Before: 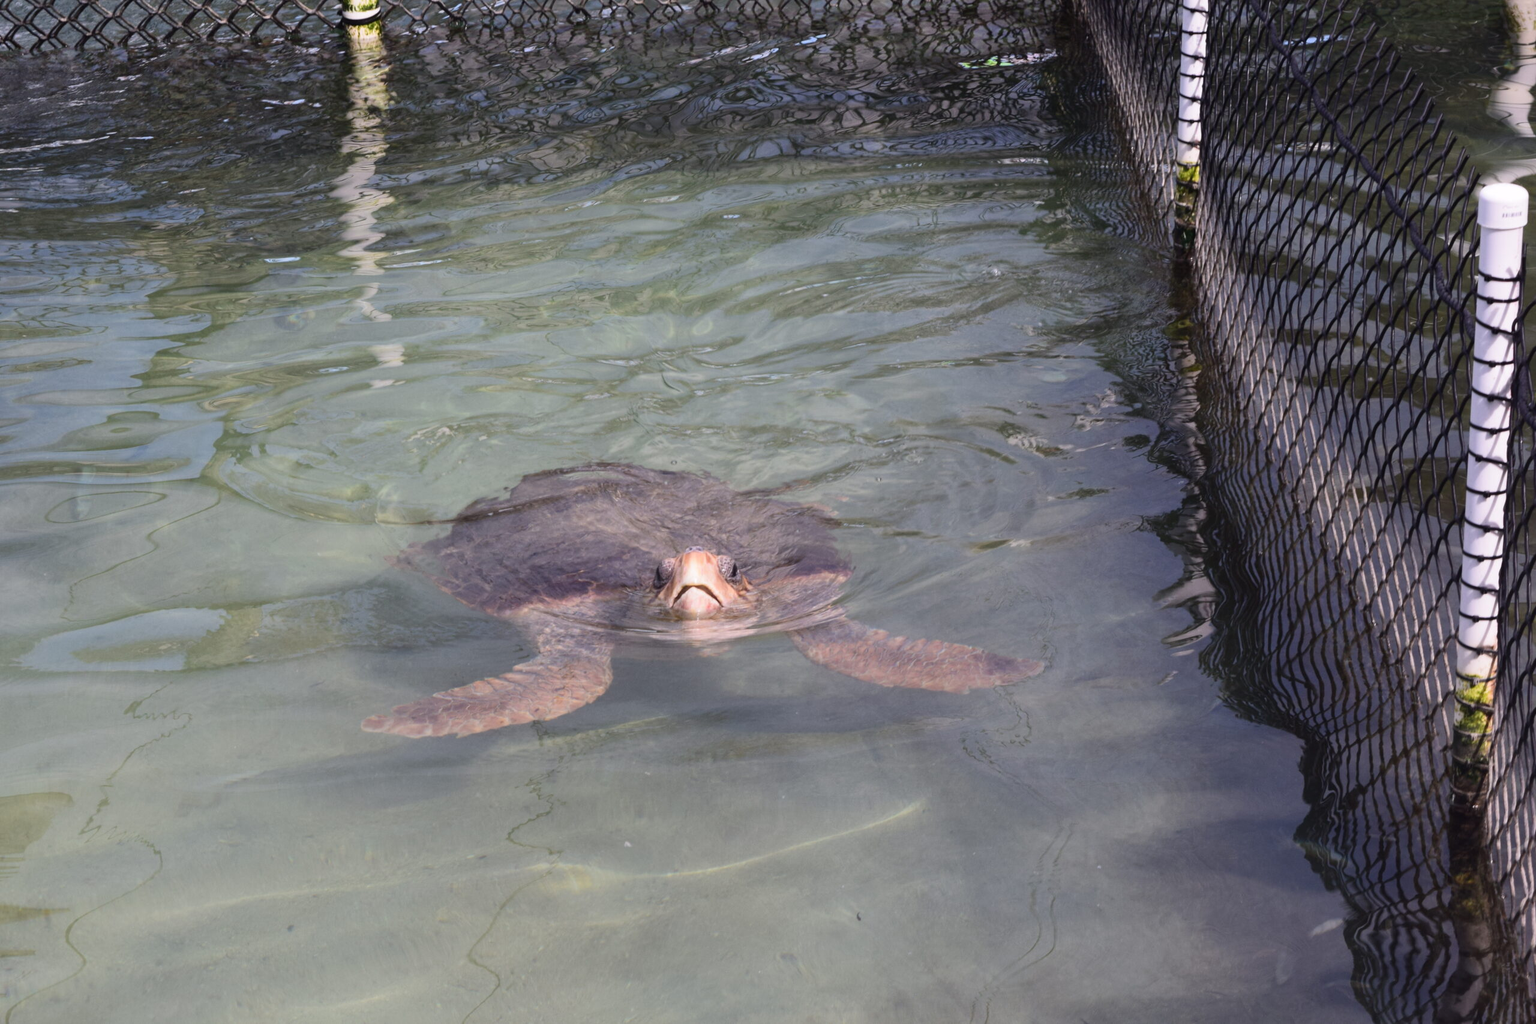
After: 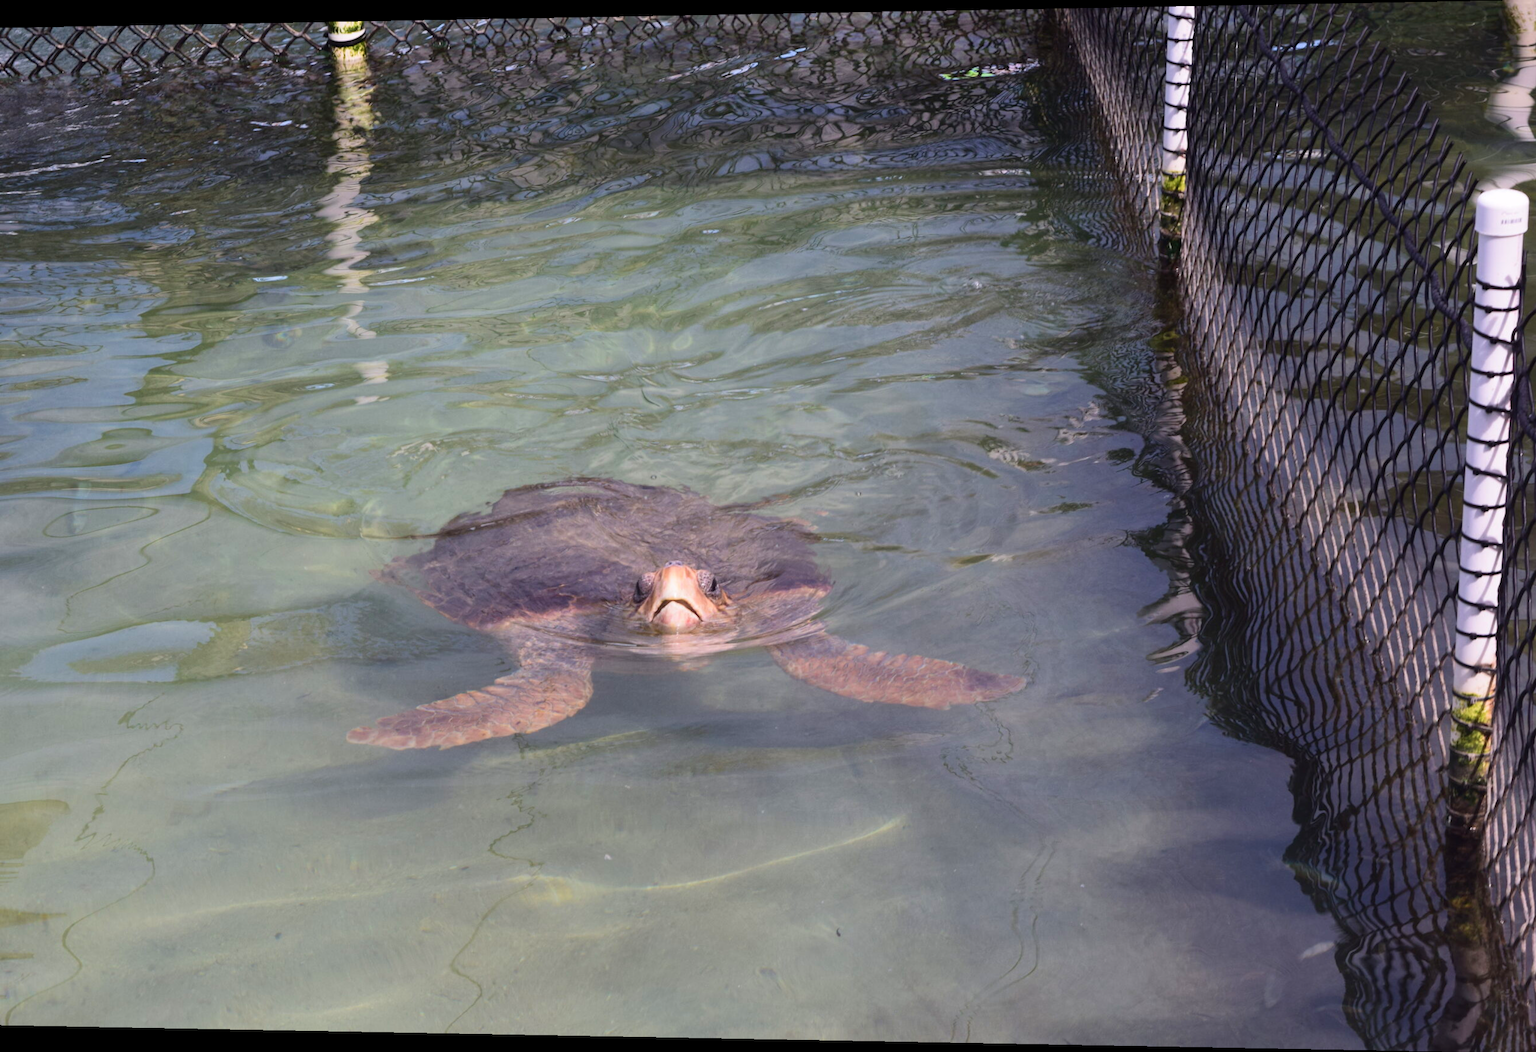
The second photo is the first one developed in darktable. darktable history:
rotate and perspective: lens shift (horizontal) -0.055, automatic cropping off
velvia: on, module defaults
